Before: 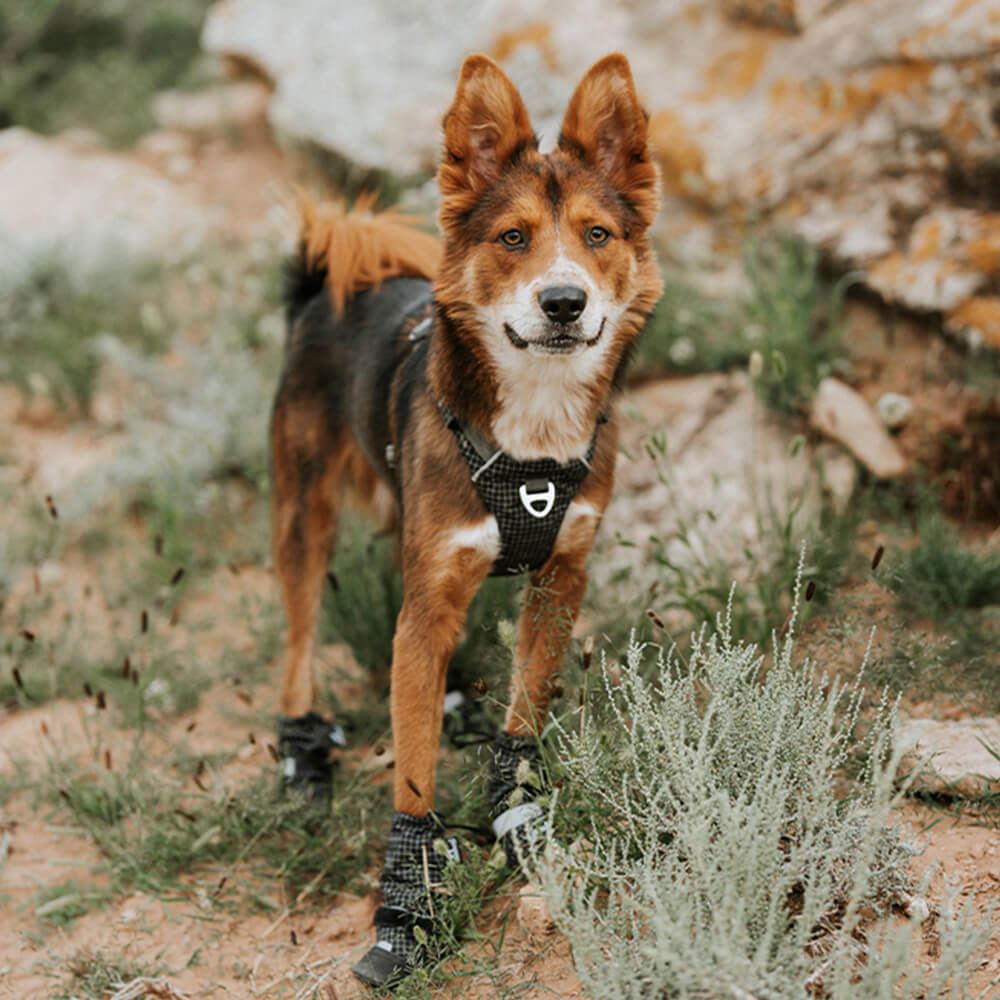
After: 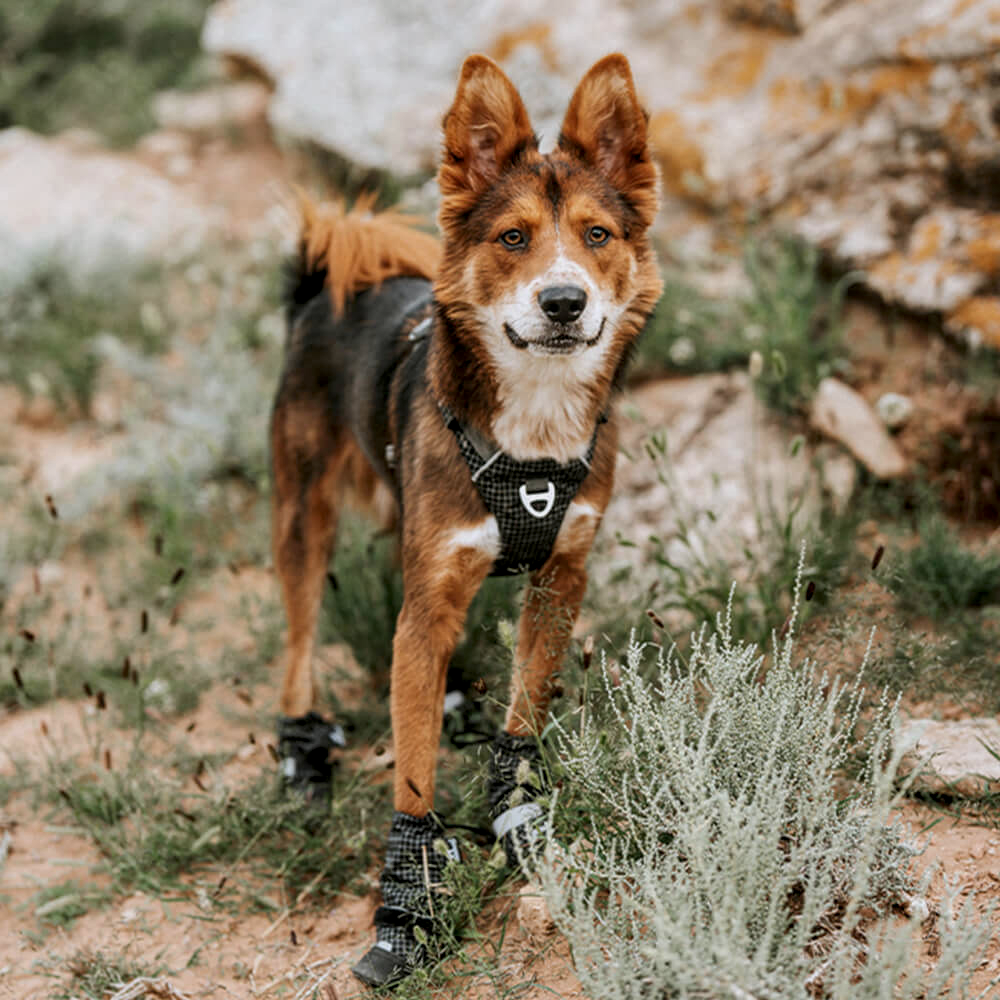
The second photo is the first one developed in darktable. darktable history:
local contrast: detail 130%
white balance: red 1.004, blue 1.024
